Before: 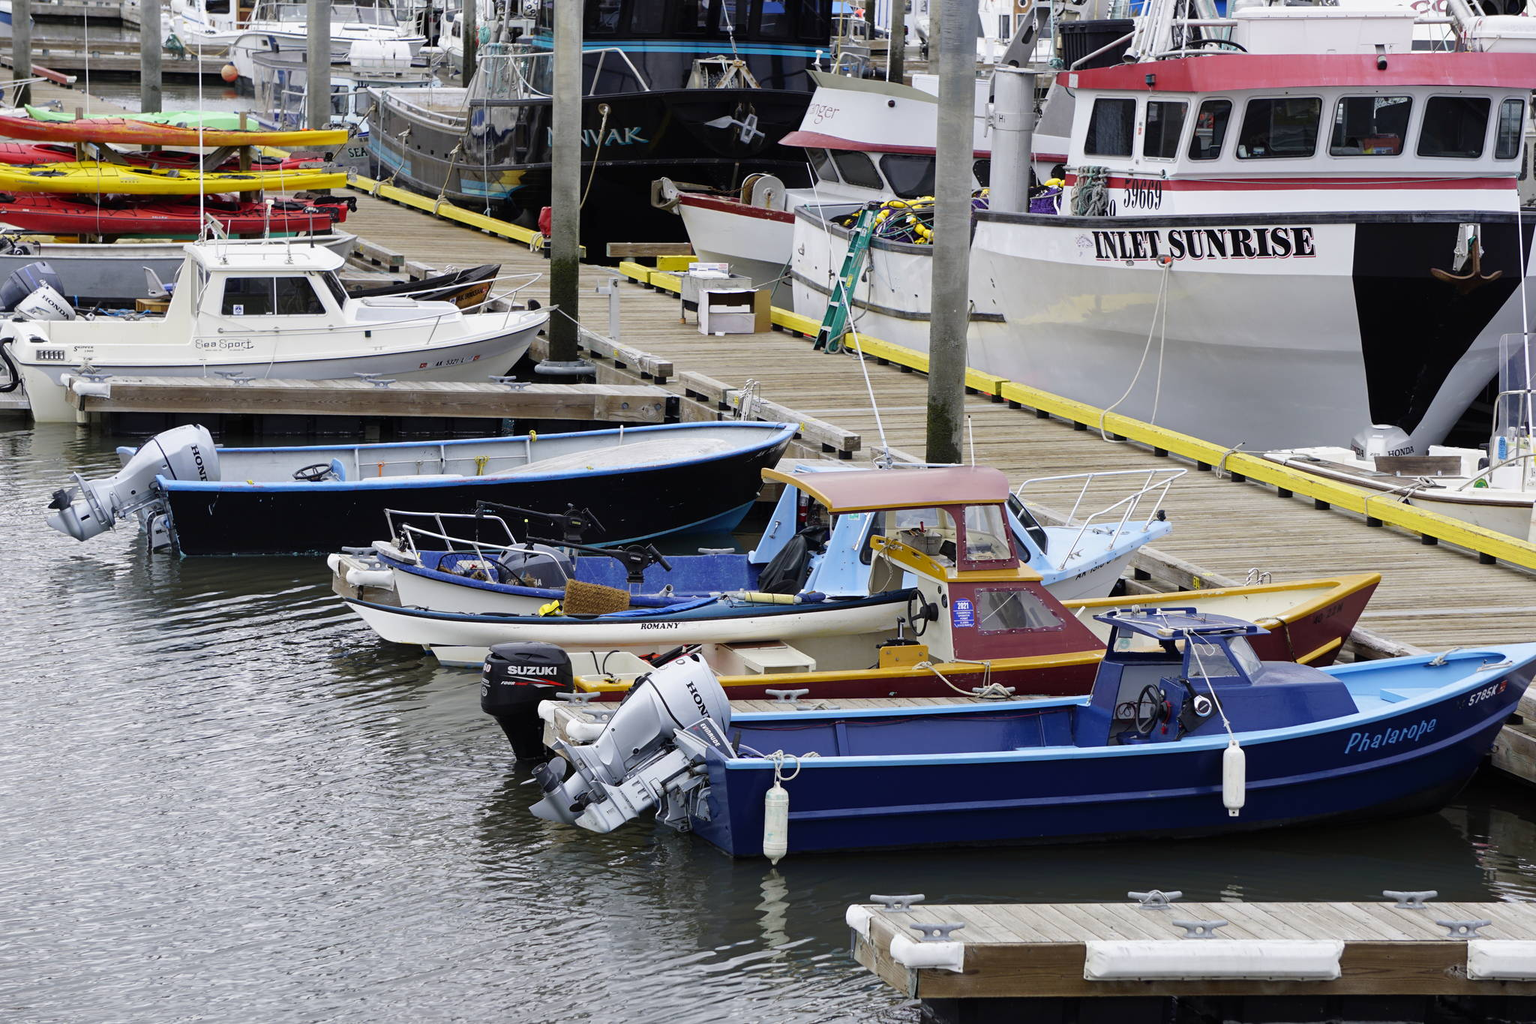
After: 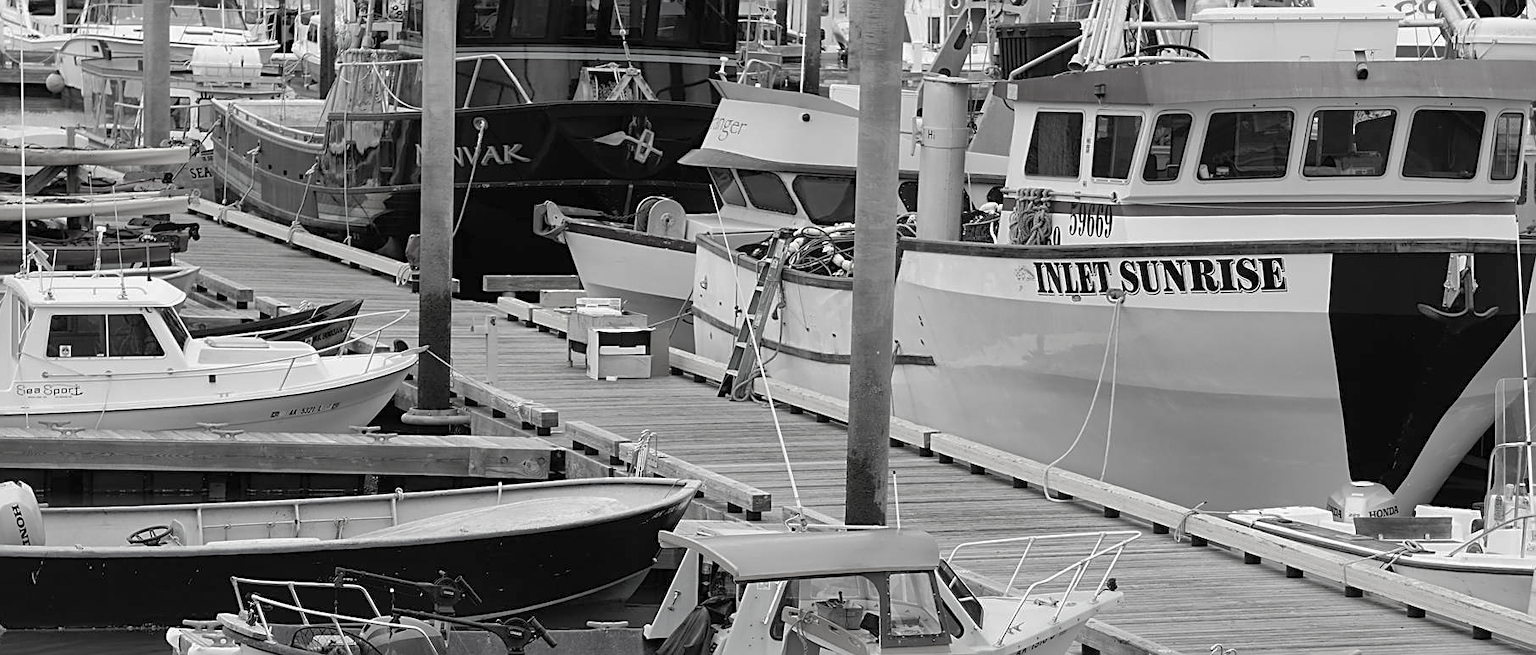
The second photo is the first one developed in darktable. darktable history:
contrast brightness saturation: saturation -0.985
crop and rotate: left 11.805%, bottom 43.466%
color balance rgb: perceptual saturation grading › global saturation 38.962%, perceptual saturation grading › highlights -50.052%, perceptual saturation grading › shadows 31.156%, global vibrance 20%
shadows and highlights: on, module defaults
sharpen: on, module defaults
